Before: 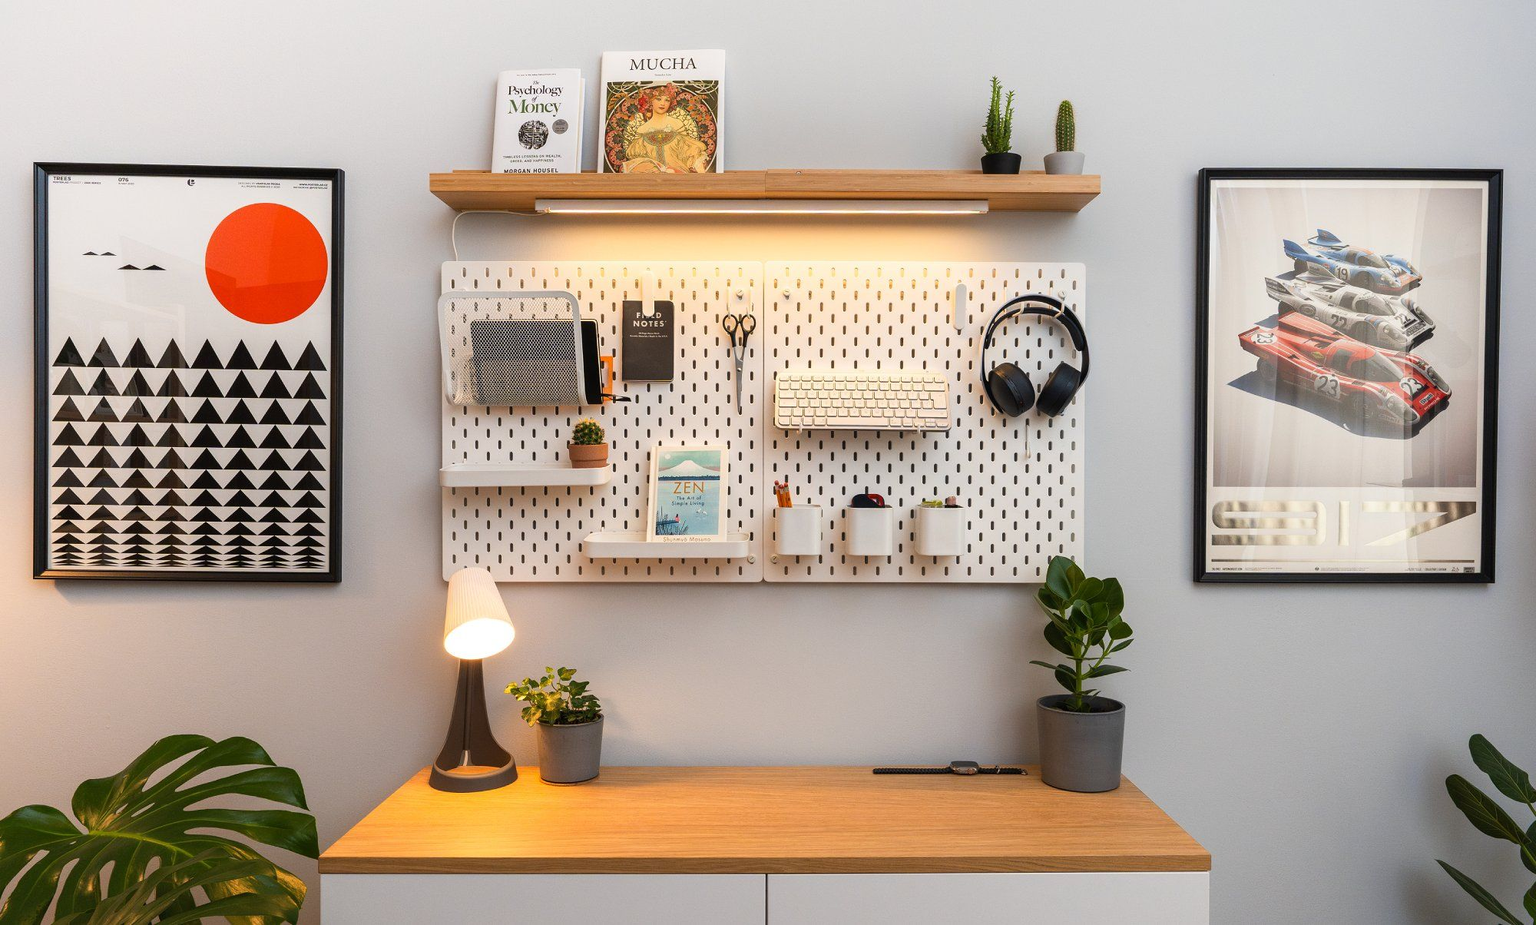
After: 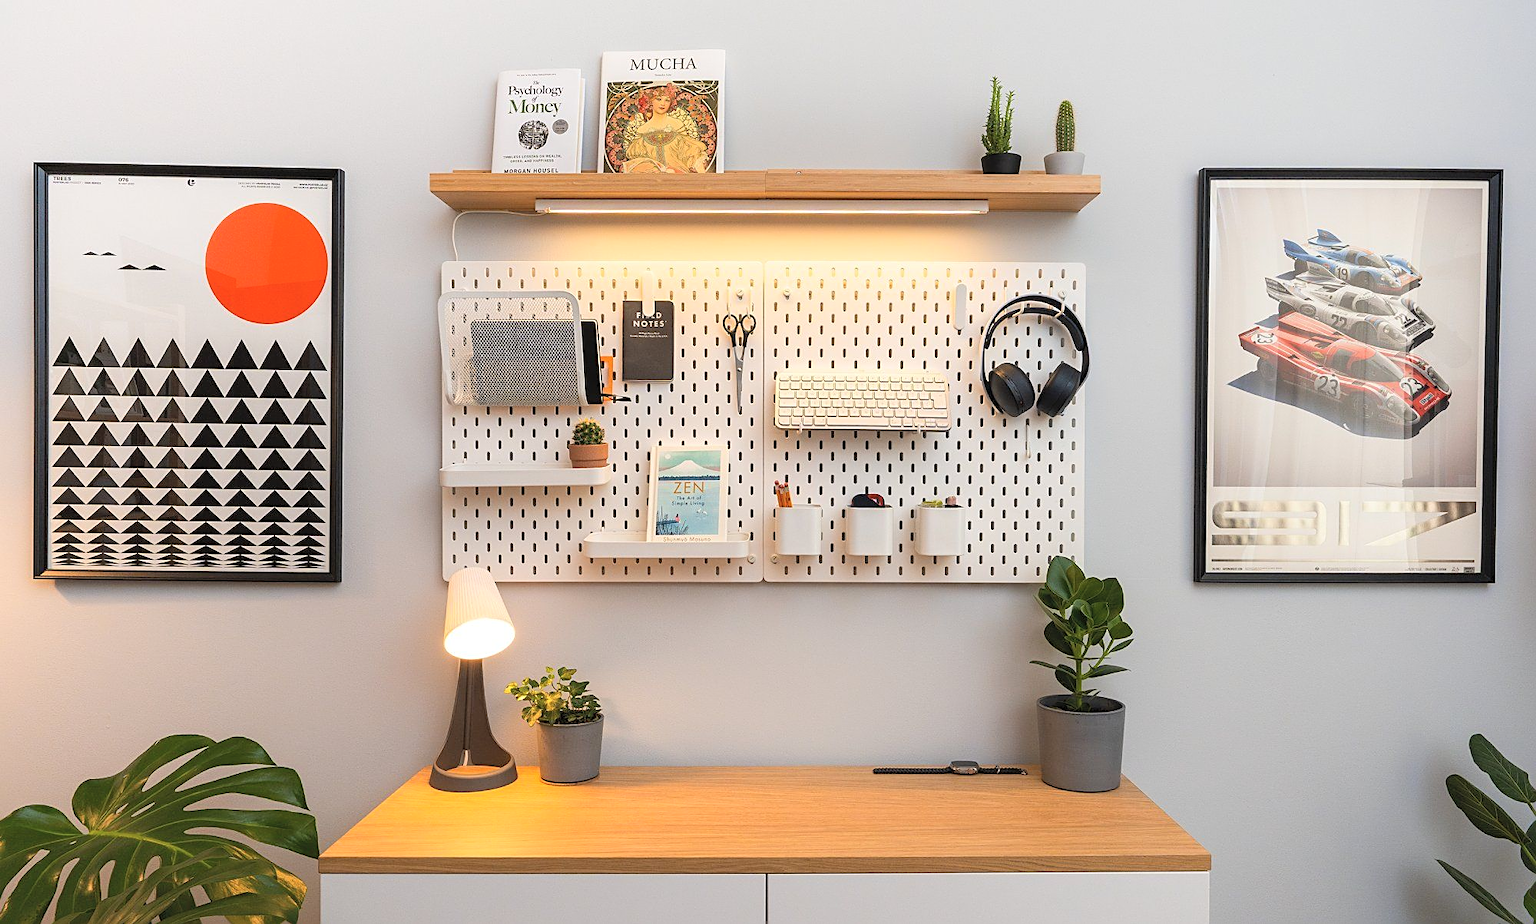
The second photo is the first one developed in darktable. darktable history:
contrast brightness saturation: brightness 0.138
tone equalizer: edges refinement/feathering 500, mask exposure compensation -1.57 EV, preserve details no
sharpen: on, module defaults
